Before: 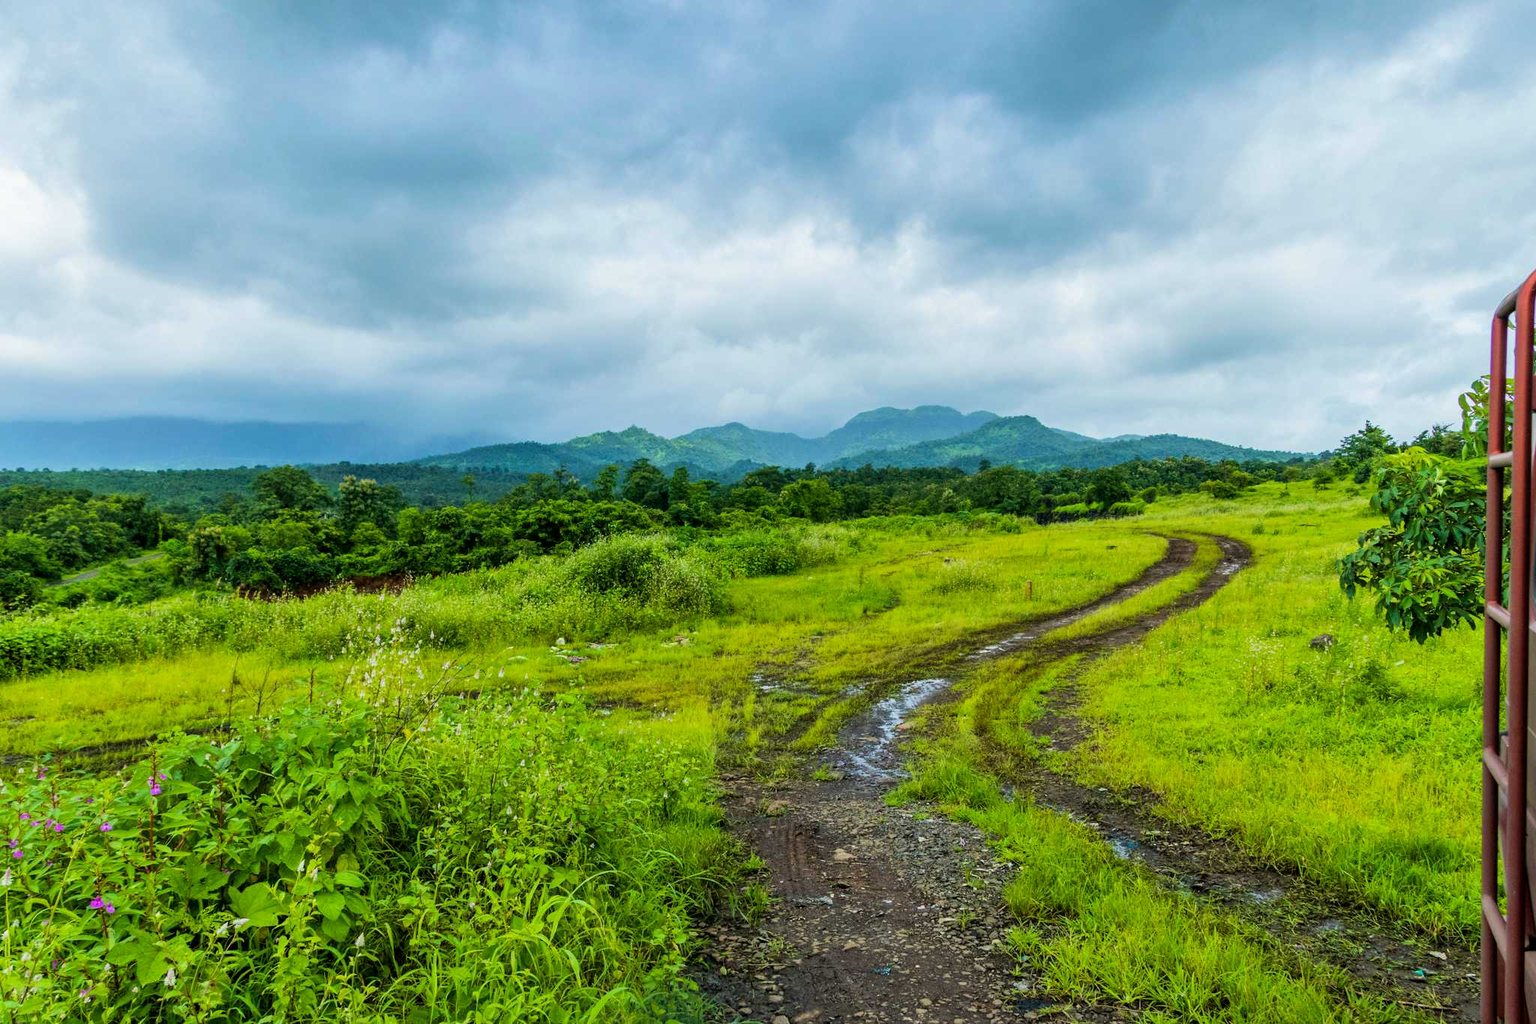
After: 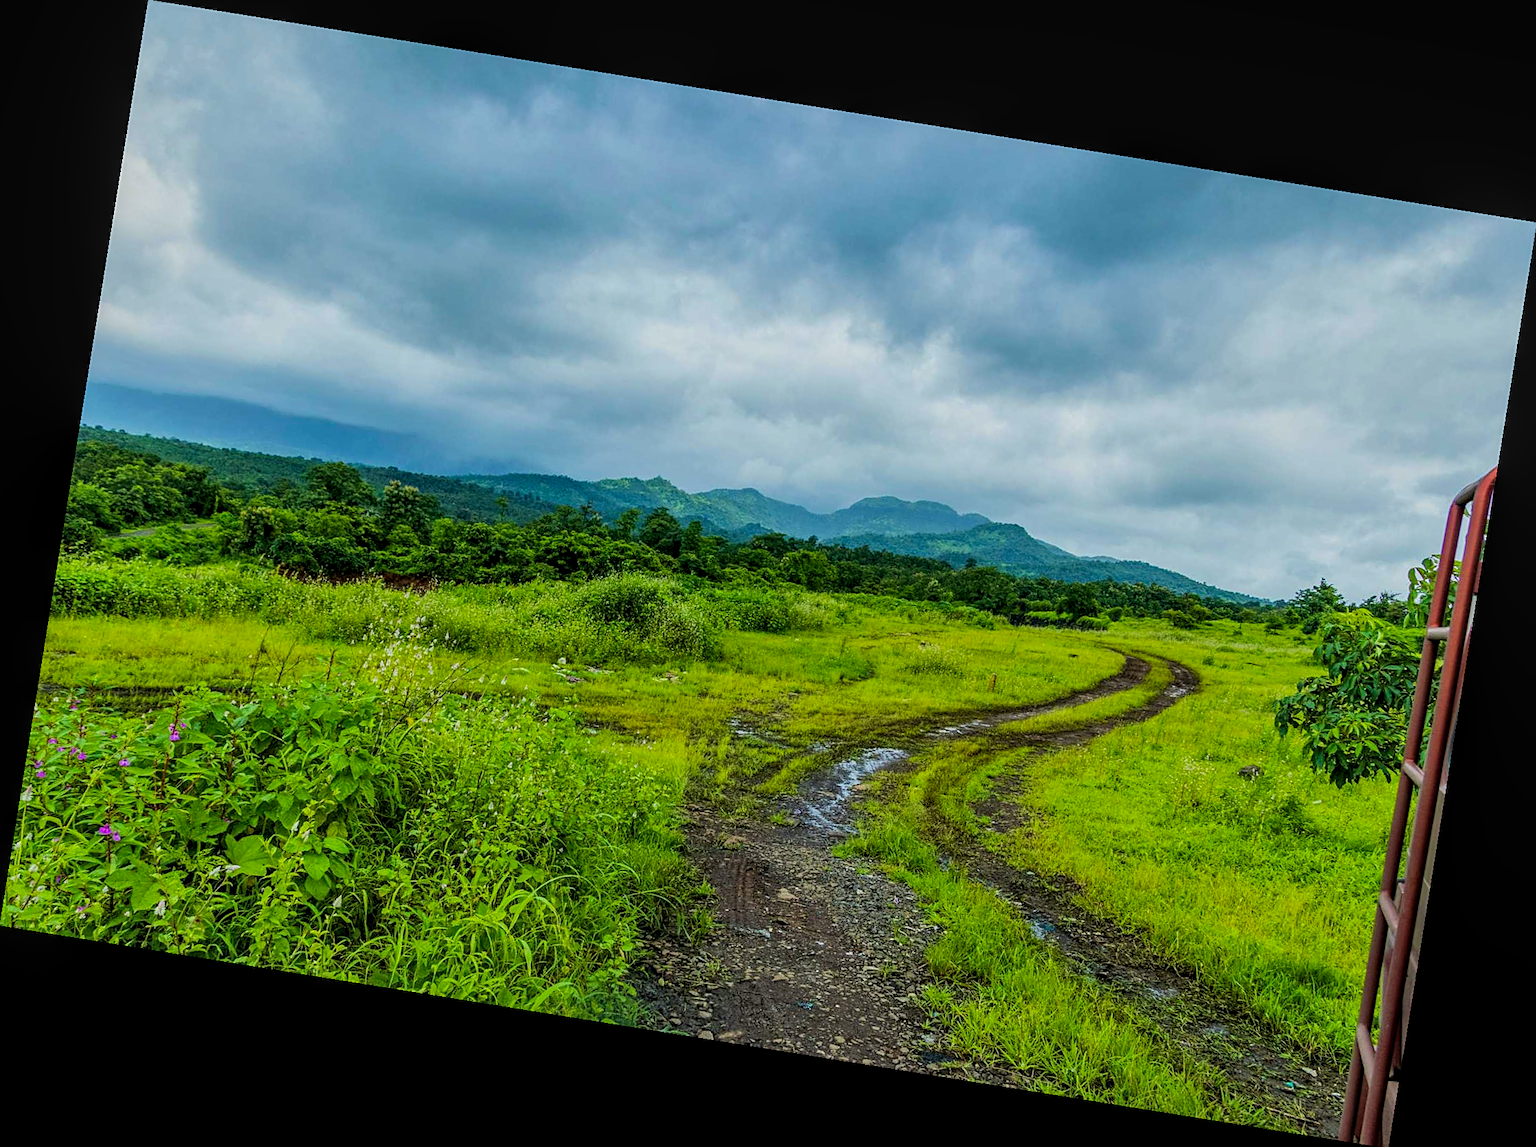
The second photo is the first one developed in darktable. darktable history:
rotate and perspective: rotation 9.12°, automatic cropping off
sharpen: on, module defaults
white balance: red 0.978, blue 0.999
local contrast: on, module defaults
shadows and highlights: radius 121.13, shadows 21.4, white point adjustment -9.72, highlights -14.39, soften with gaussian
